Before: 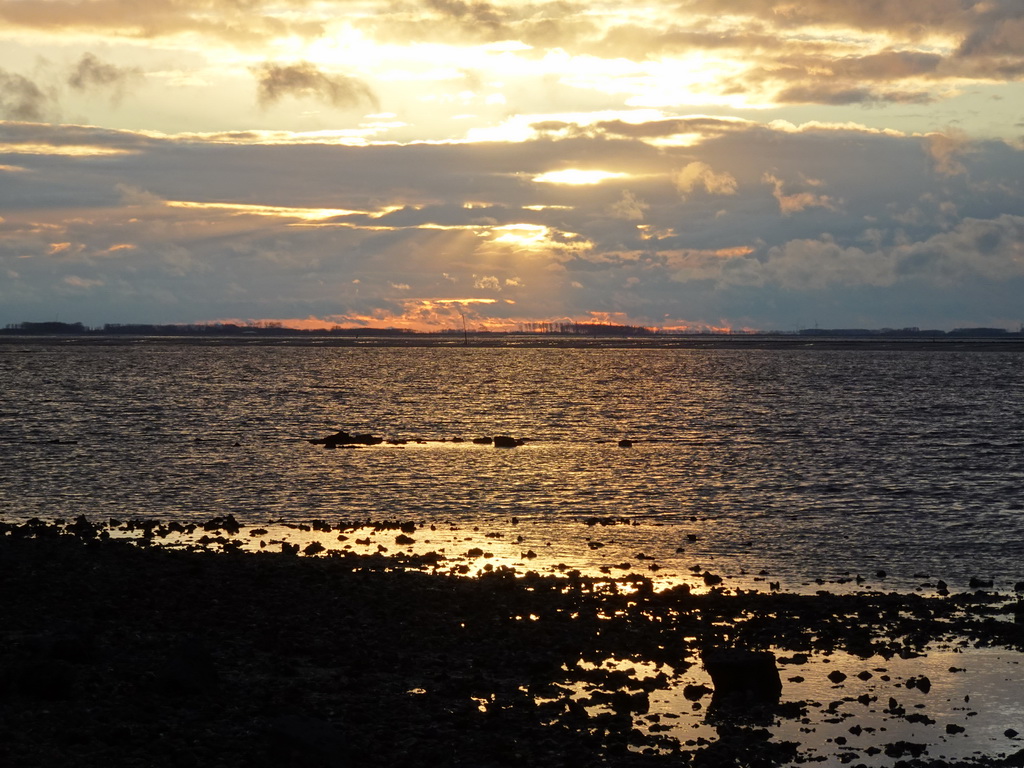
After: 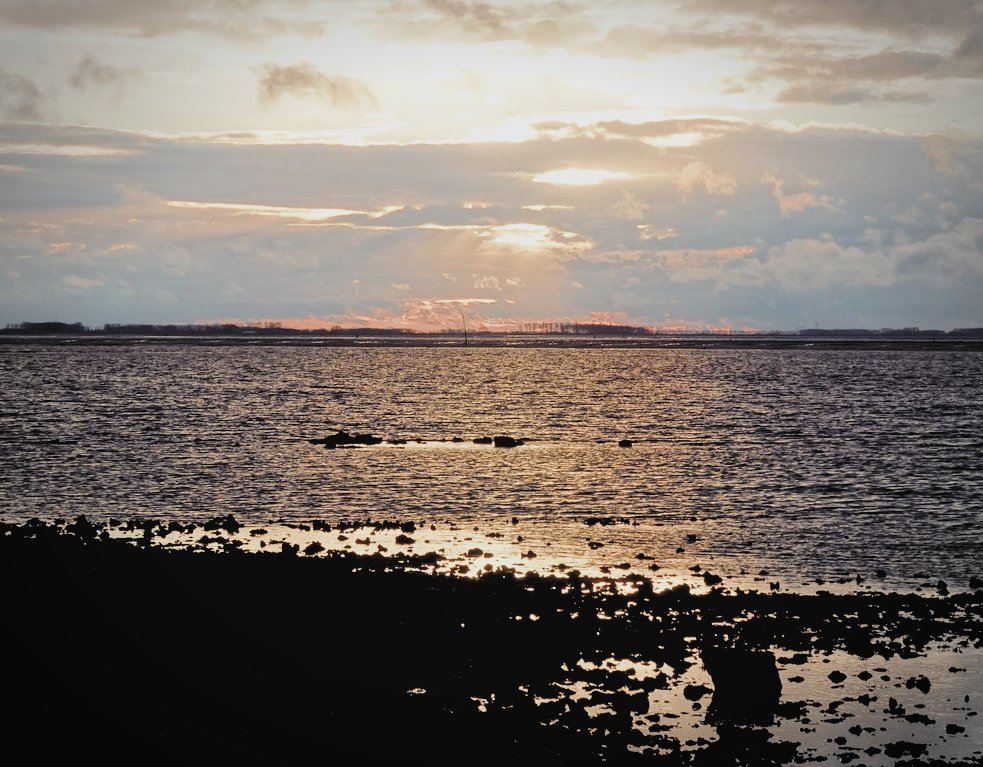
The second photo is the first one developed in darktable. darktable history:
crop: right 4.003%, bottom 0.034%
exposure: black level correction 0, exposure 1.1 EV, compensate highlight preservation false
vignetting: automatic ratio true
contrast brightness saturation: contrast -0.062, saturation -0.403
color balance rgb: shadows lift › luminance 0.74%, shadows lift › chroma 6.908%, shadows lift › hue 298.44°, perceptual saturation grading › global saturation 19.977%, perceptual brilliance grading › global brilliance 2.688%, perceptual brilliance grading › highlights -3.024%, perceptual brilliance grading › shadows 2.798%, saturation formula JzAzBz (2021)
filmic rgb: black relative exposure -4.18 EV, white relative exposure 5.11 EV, threshold 5.97 EV, hardness 2.02, contrast 1.158, color science v4 (2020), enable highlight reconstruction true
